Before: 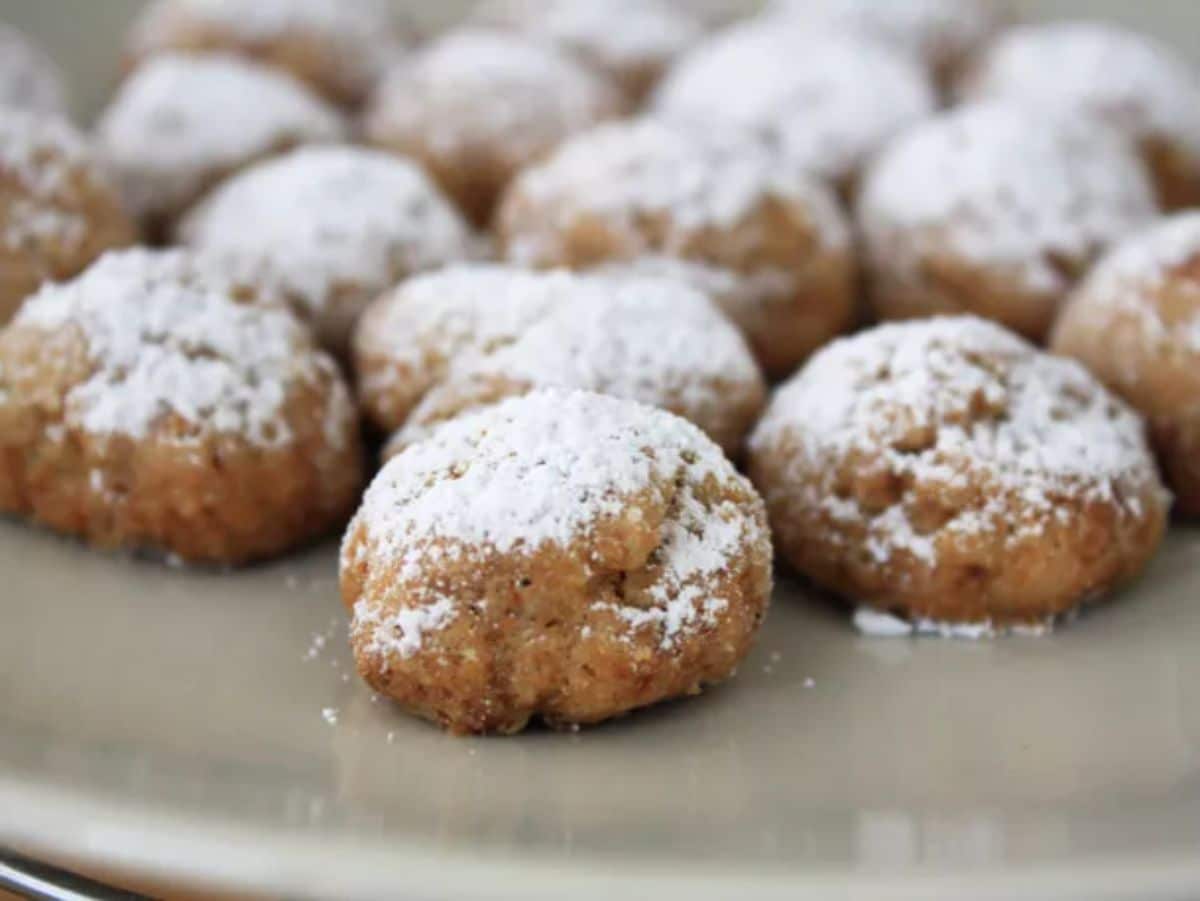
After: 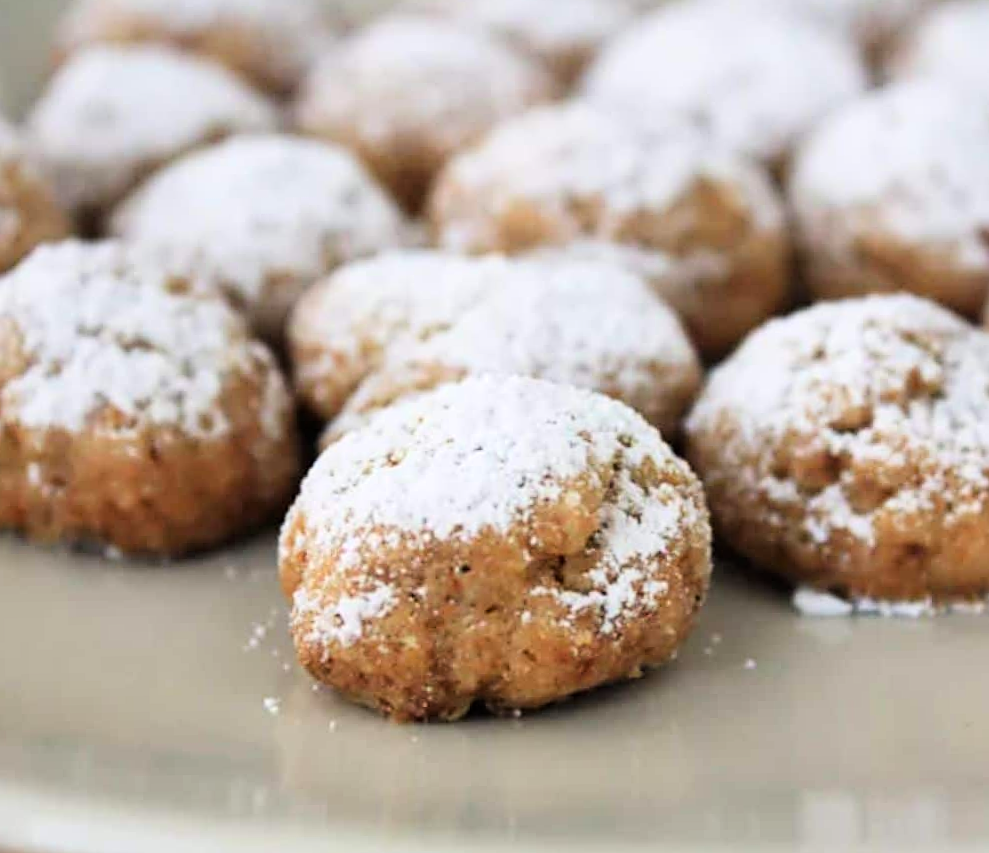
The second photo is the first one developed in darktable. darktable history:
crop and rotate: angle 1°, left 4.281%, top 0.642%, right 11.383%, bottom 2.486%
tone curve: curves: ch0 [(0, 0) (0.004, 0.001) (0.133, 0.112) (0.325, 0.362) (0.832, 0.893) (1, 1)], color space Lab, linked channels, preserve colors none
sharpen: on, module defaults
